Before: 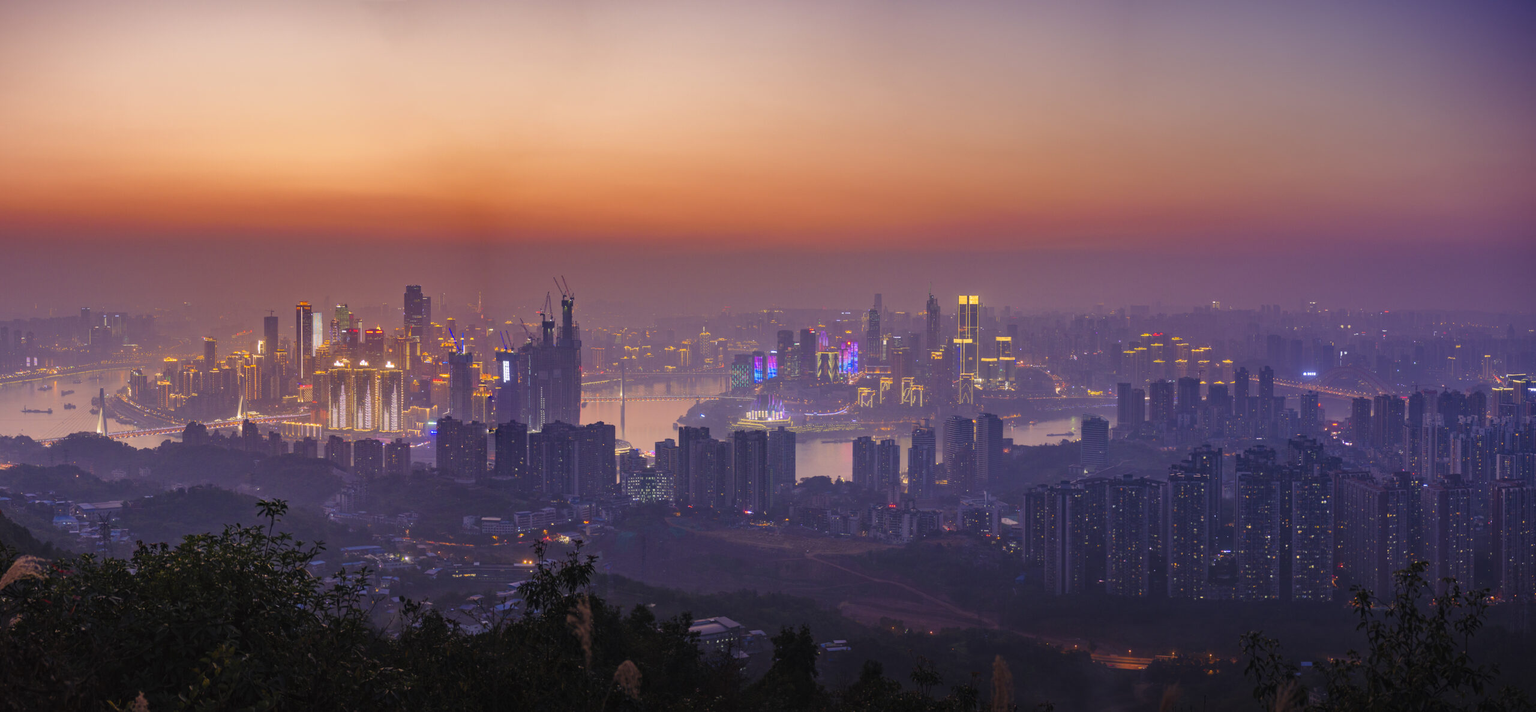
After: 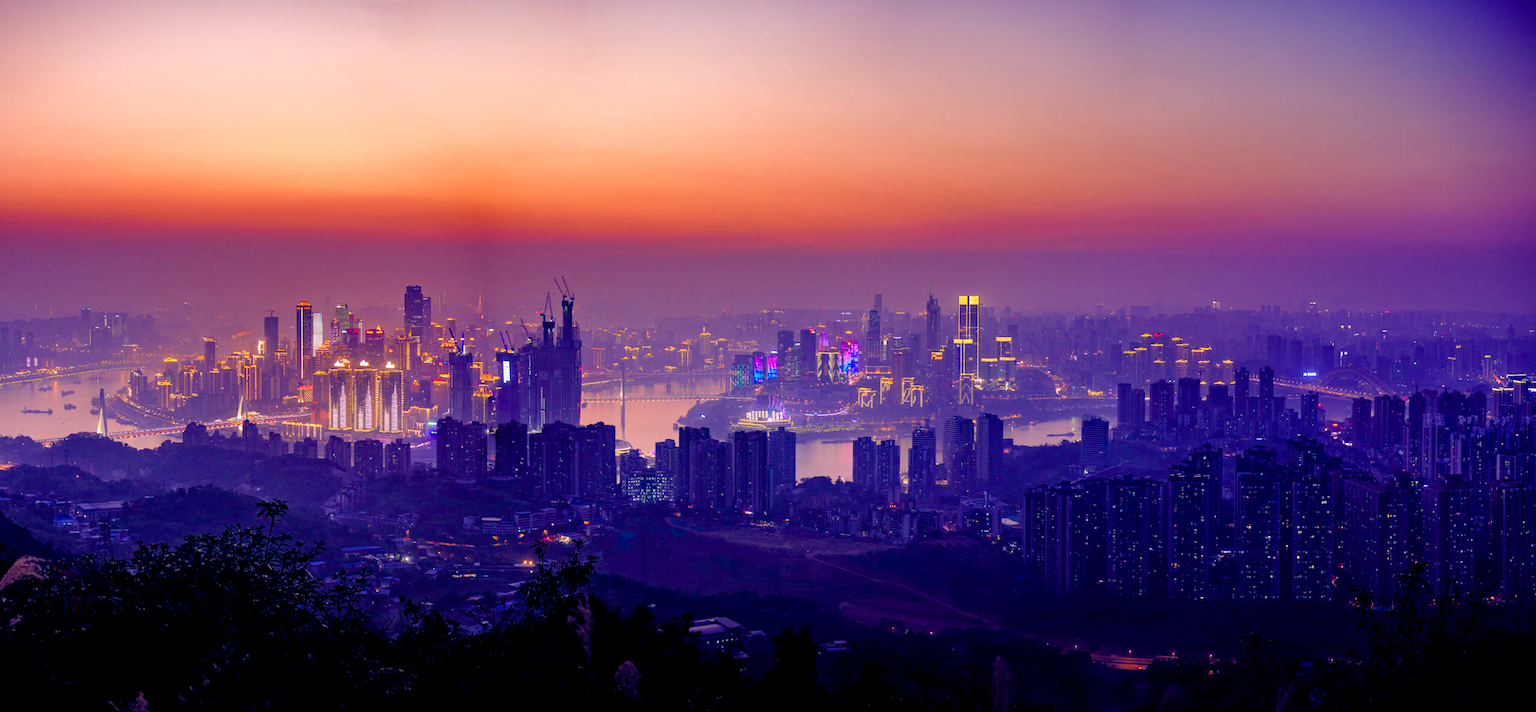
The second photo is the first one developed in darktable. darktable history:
color balance rgb: shadows lift › luminance -41.13%, shadows lift › chroma 14.13%, shadows lift › hue 260°, power › luminance -3.76%, power › chroma 0.56%, power › hue 40.37°, highlights gain › luminance 16.81%, highlights gain › chroma 2.94%, highlights gain › hue 260°, global offset › luminance -0.29%, global offset › chroma 0.31%, global offset › hue 260°, perceptual saturation grading › global saturation 20%, perceptual saturation grading › highlights -13.92%, perceptual saturation grading › shadows 50%
shadows and highlights: radius 331.84, shadows 53.55, highlights -100, compress 94.63%, highlights color adjustment 73.23%, soften with gaussian
